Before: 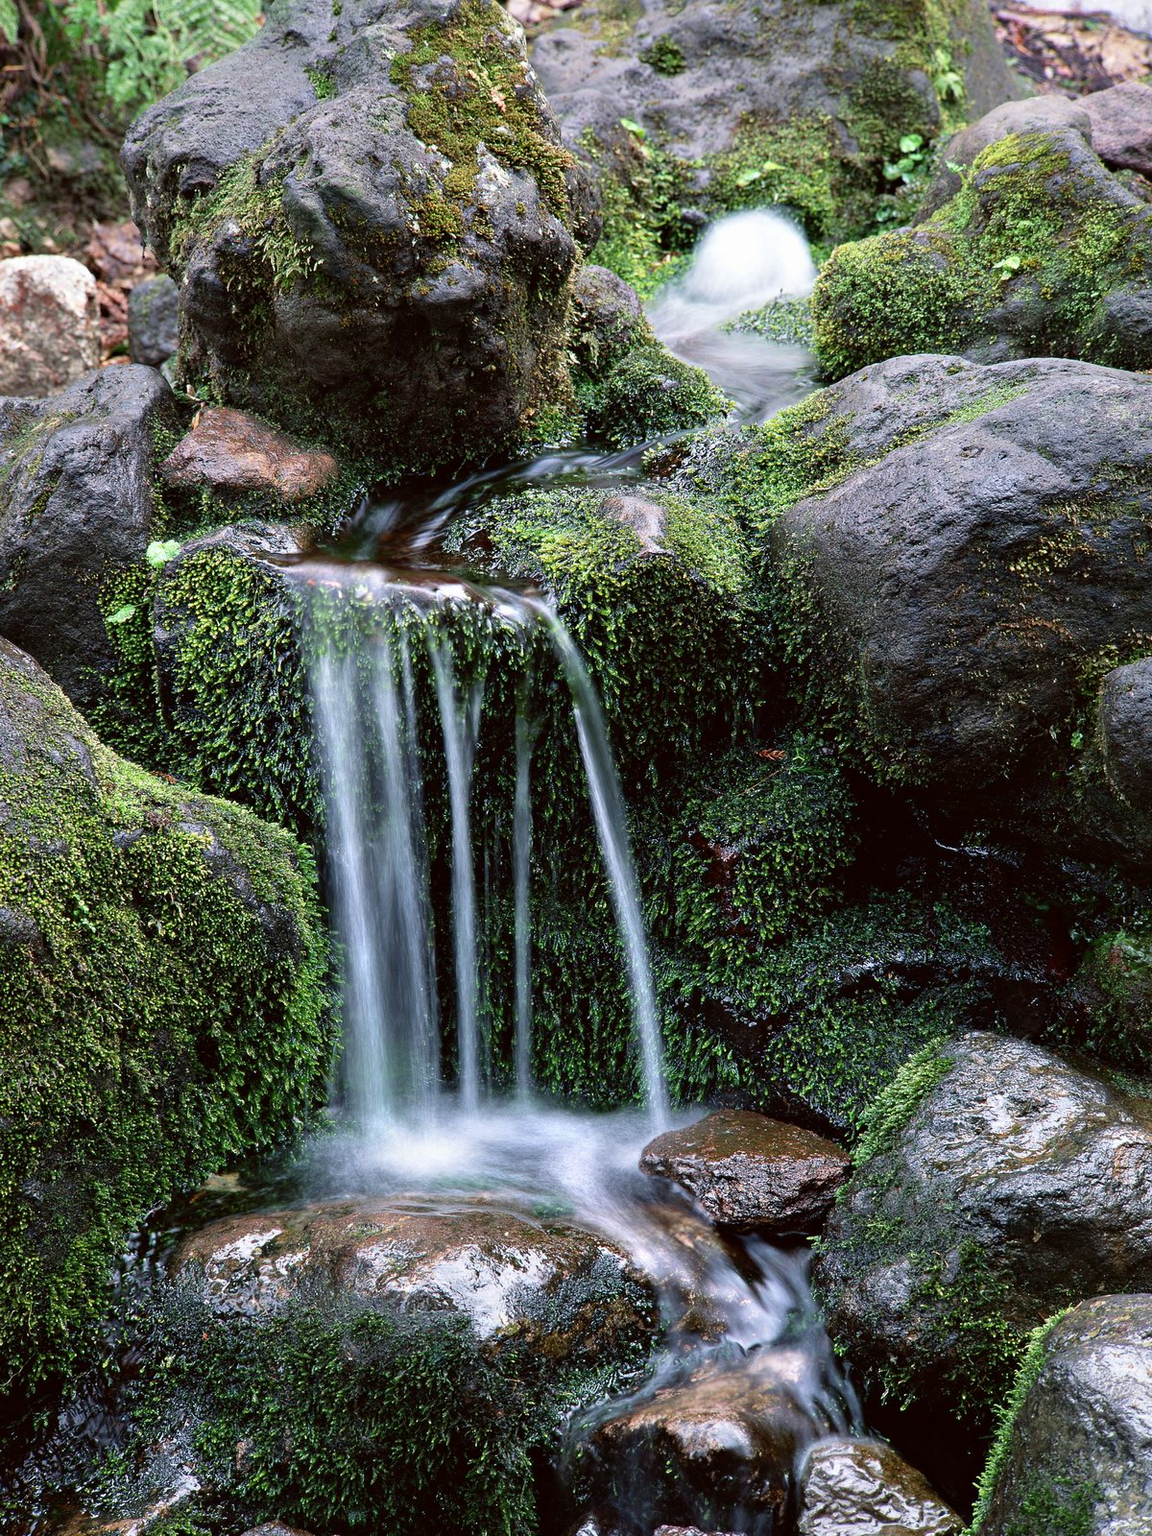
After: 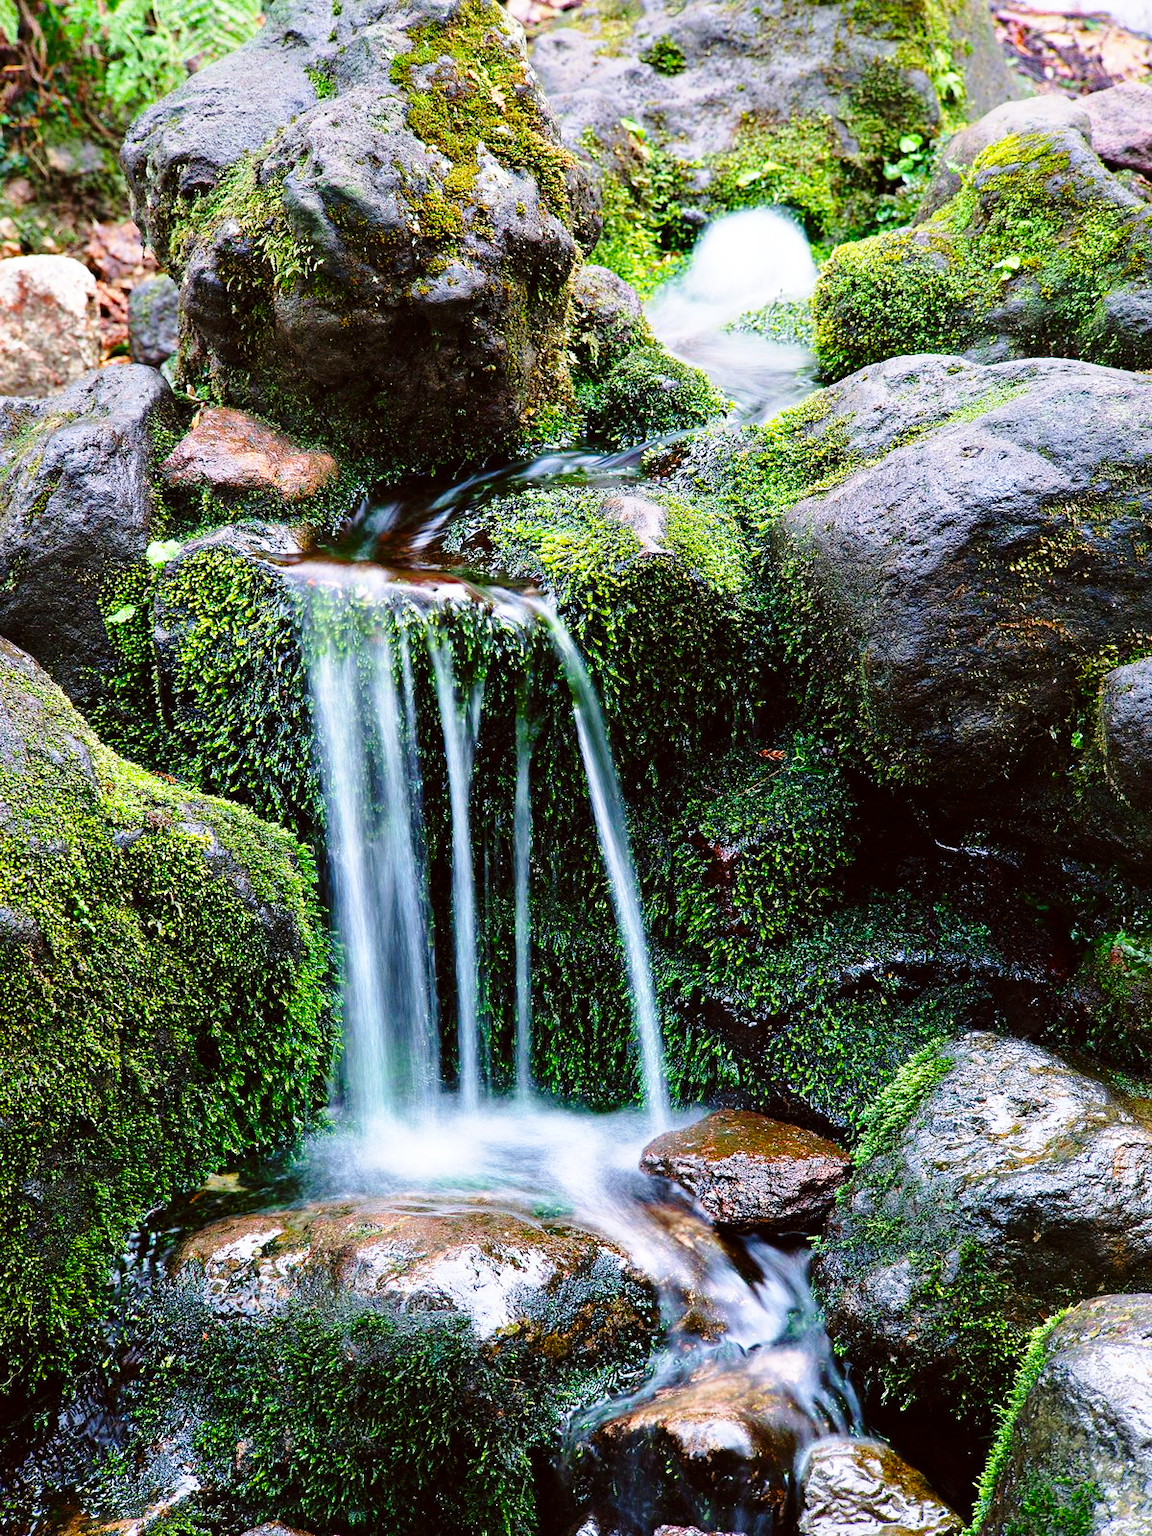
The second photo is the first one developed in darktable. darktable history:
base curve: curves: ch0 [(0, 0) (0.028, 0.03) (0.121, 0.232) (0.46, 0.748) (0.859, 0.968) (1, 1)], preserve colors none
color balance rgb: linear chroma grading › global chroma 15.076%, perceptual saturation grading › global saturation 25.829%, global vibrance 9.395%
